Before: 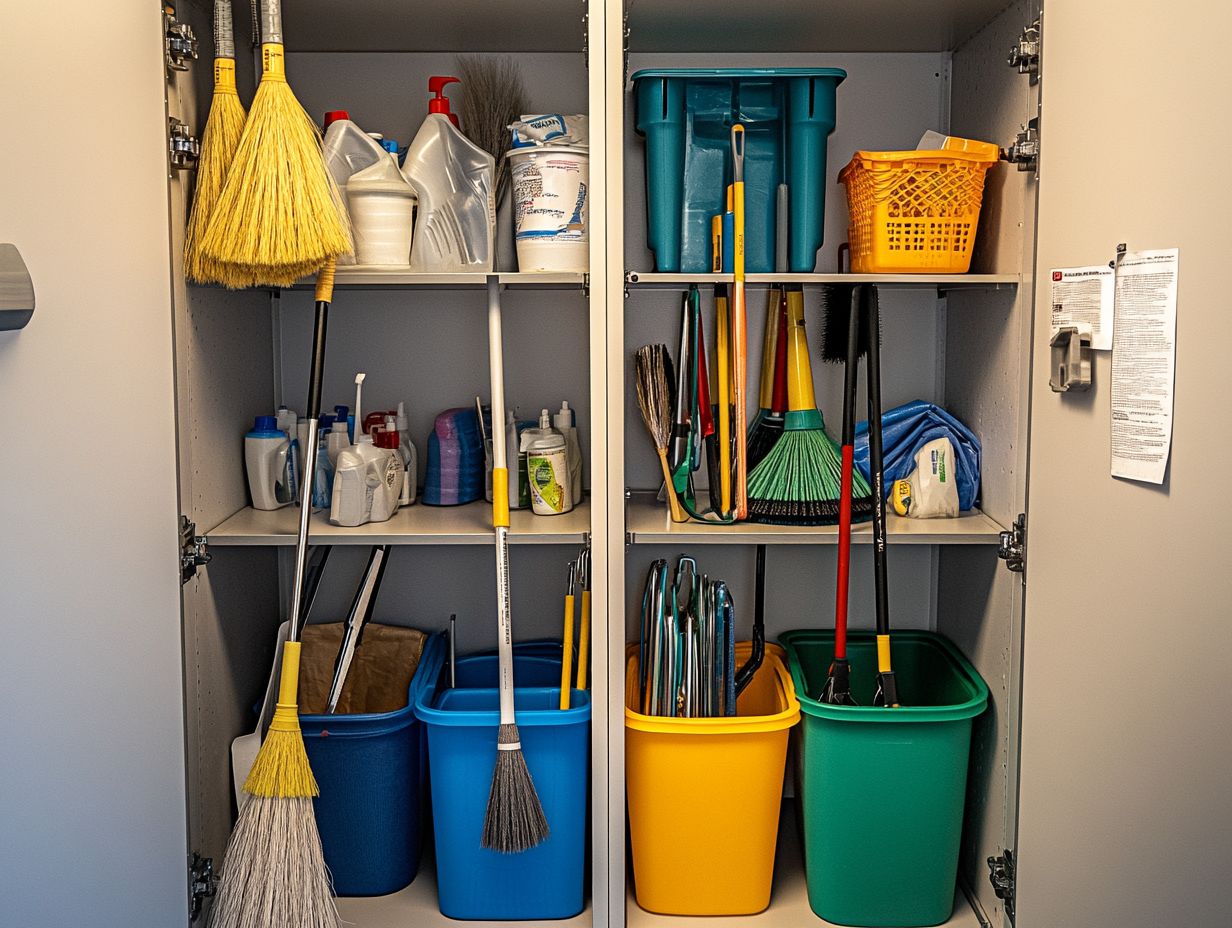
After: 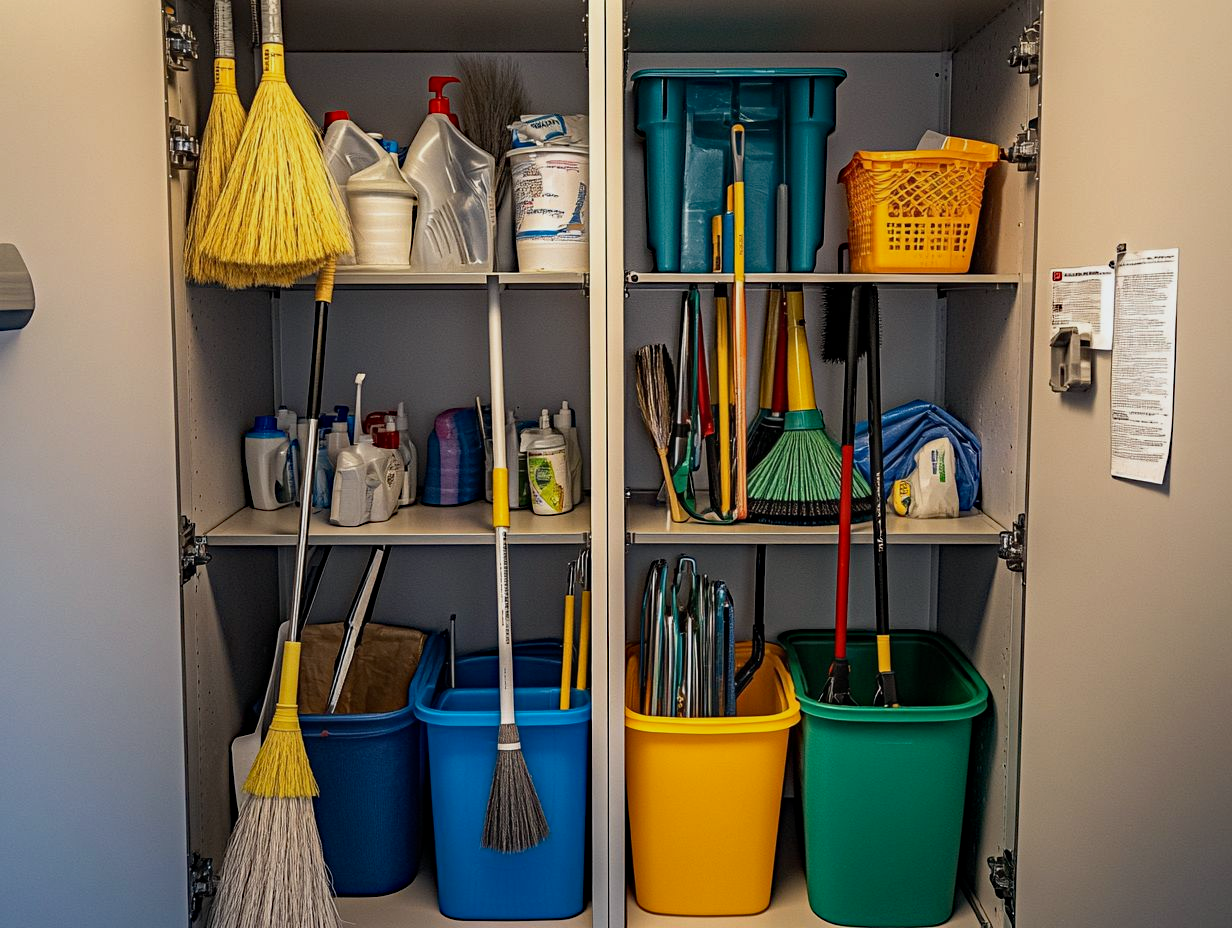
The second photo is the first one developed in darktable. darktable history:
haze removal: strength 0.297, distance 0.256, compatibility mode true, adaptive false
exposure: exposure -0.301 EV, compensate highlight preservation false
